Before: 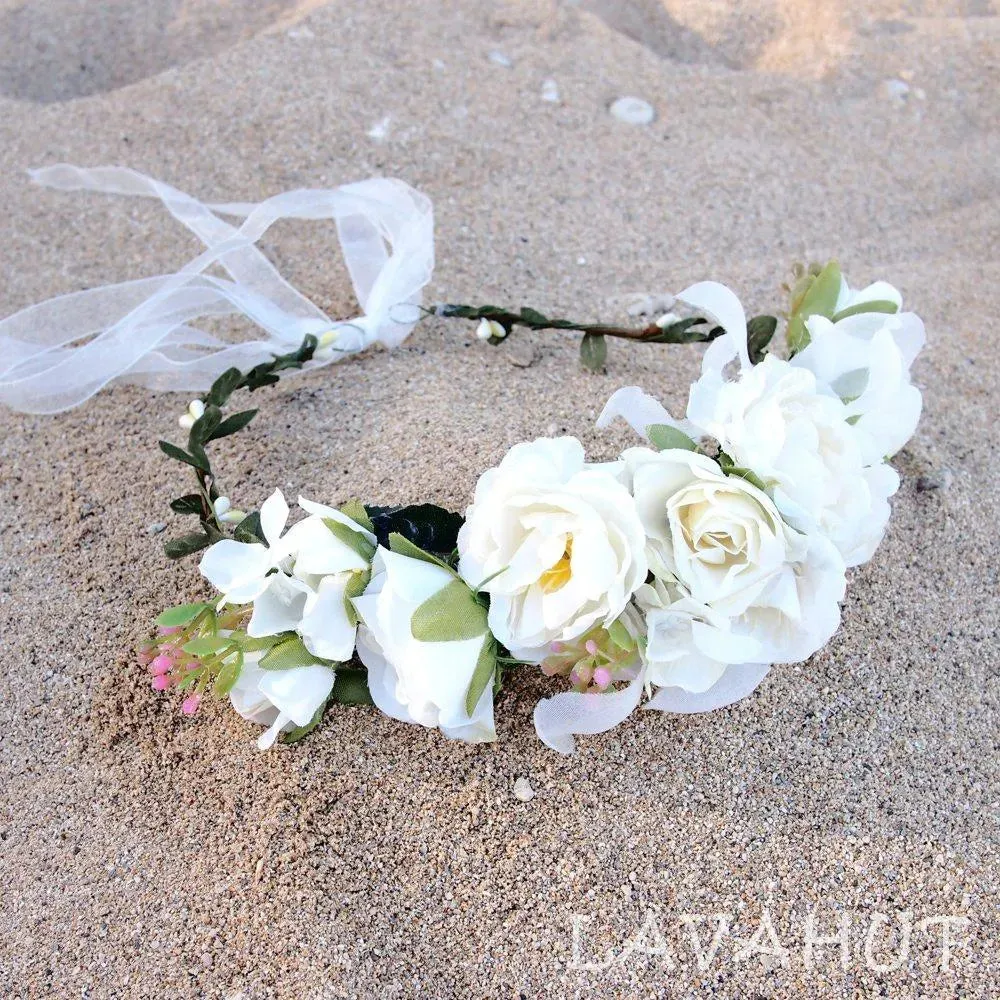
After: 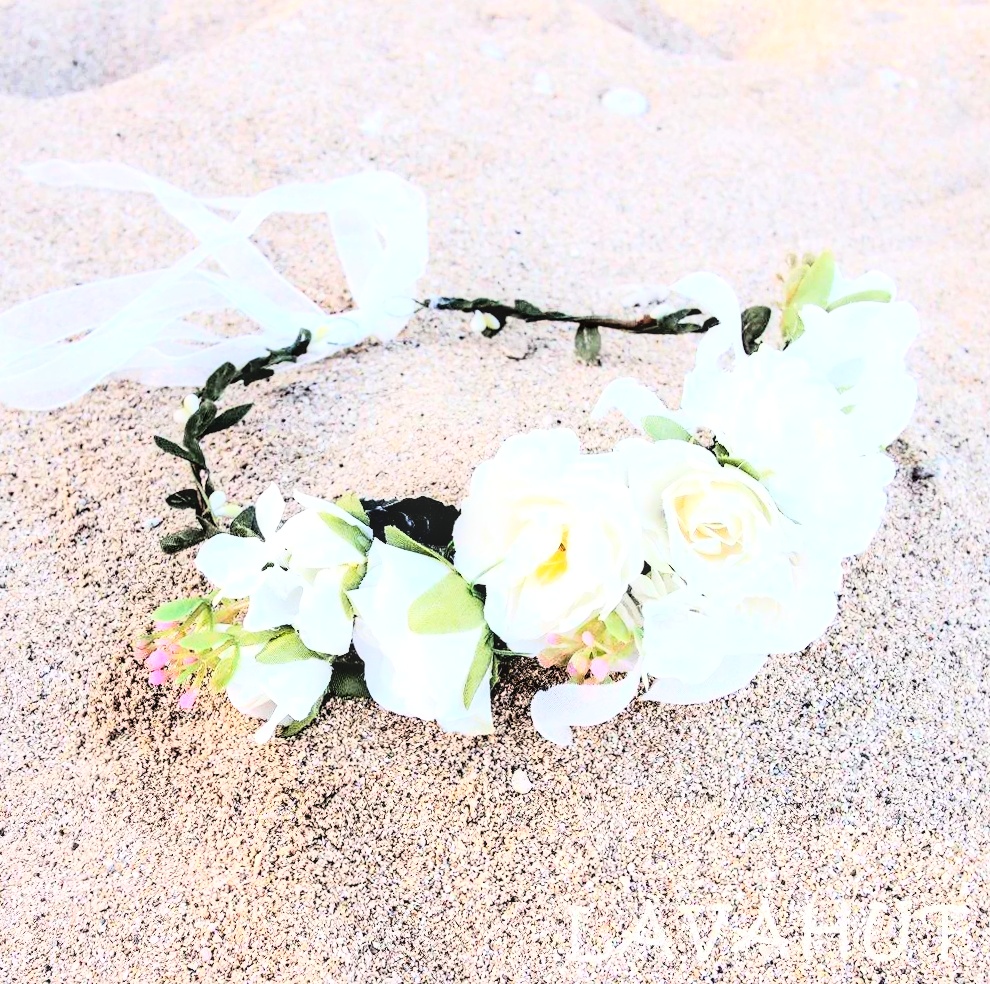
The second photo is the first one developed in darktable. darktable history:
rotate and perspective: rotation -0.45°, automatic cropping original format, crop left 0.008, crop right 0.992, crop top 0.012, crop bottom 0.988
rgb curve: curves: ch0 [(0, 0) (0.21, 0.15) (0.24, 0.21) (0.5, 0.75) (0.75, 0.96) (0.89, 0.99) (1, 1)]; ch1 [(0, 0.02) (0.21, 0.13) (0.25, 0.2) (0.5, 0.67) (0.75, 0.9) (0.89, 0.97) (1, 1)]; ch2 [(0, 0.02) (0.21, 0.13) (0.25, 0.2) (0.5, 0.67) (0.75, 0.9) (0.89, 0.97) (1, 1)], compensate middle gray true
local contrast: detail 130%
